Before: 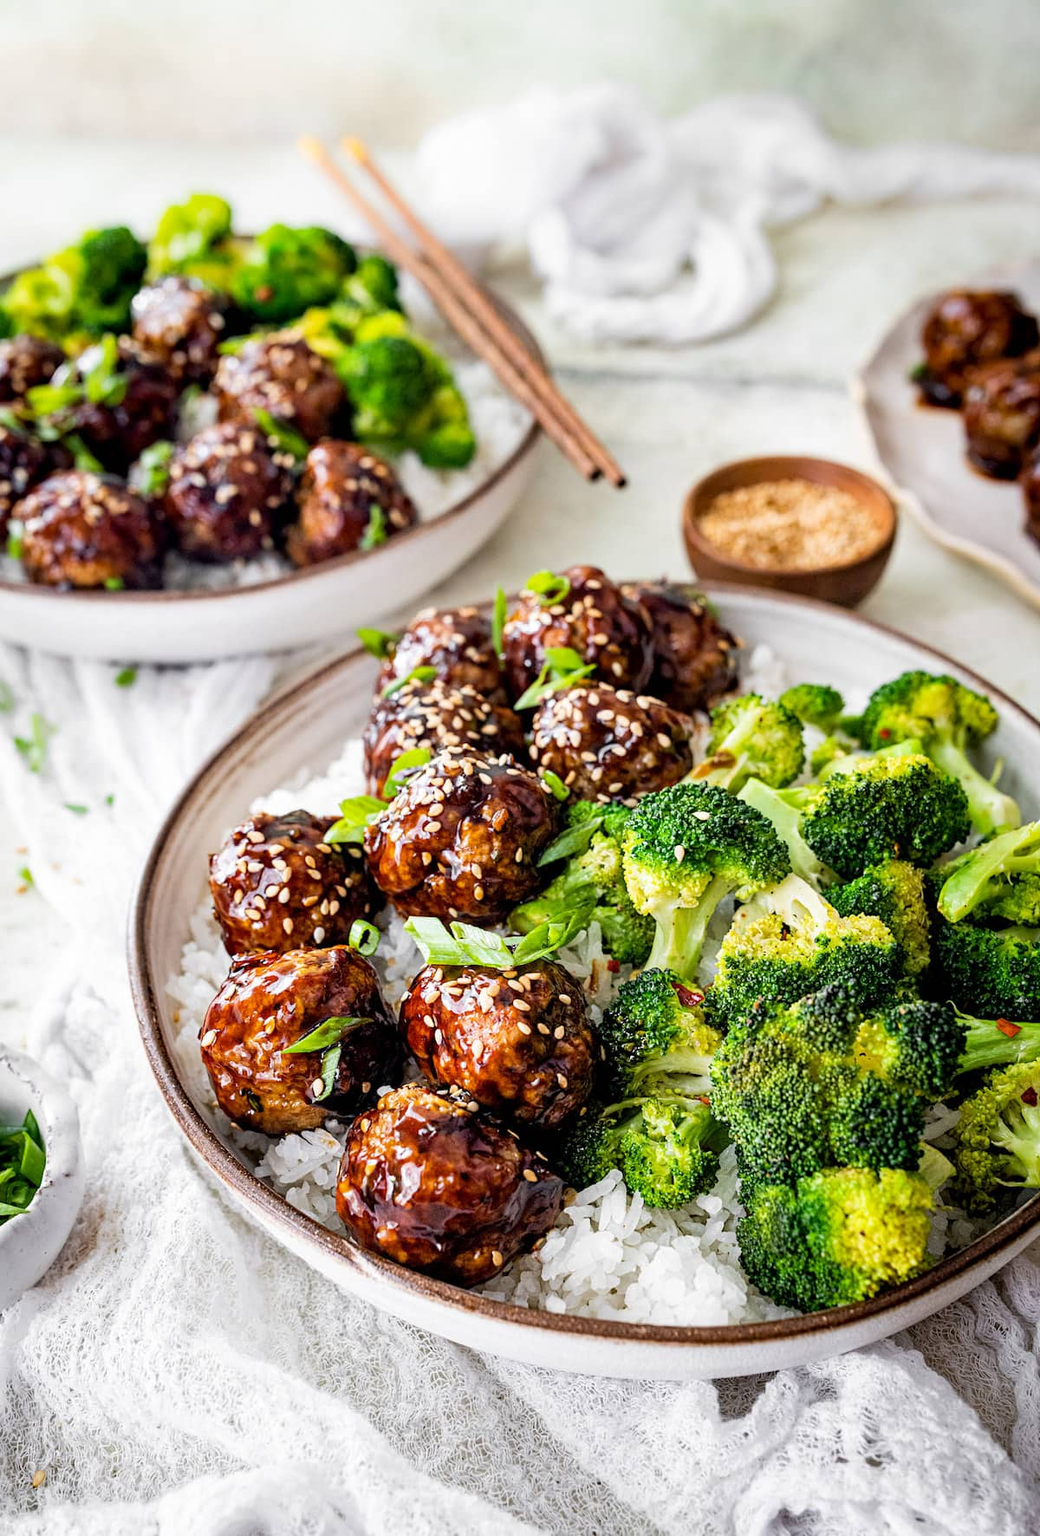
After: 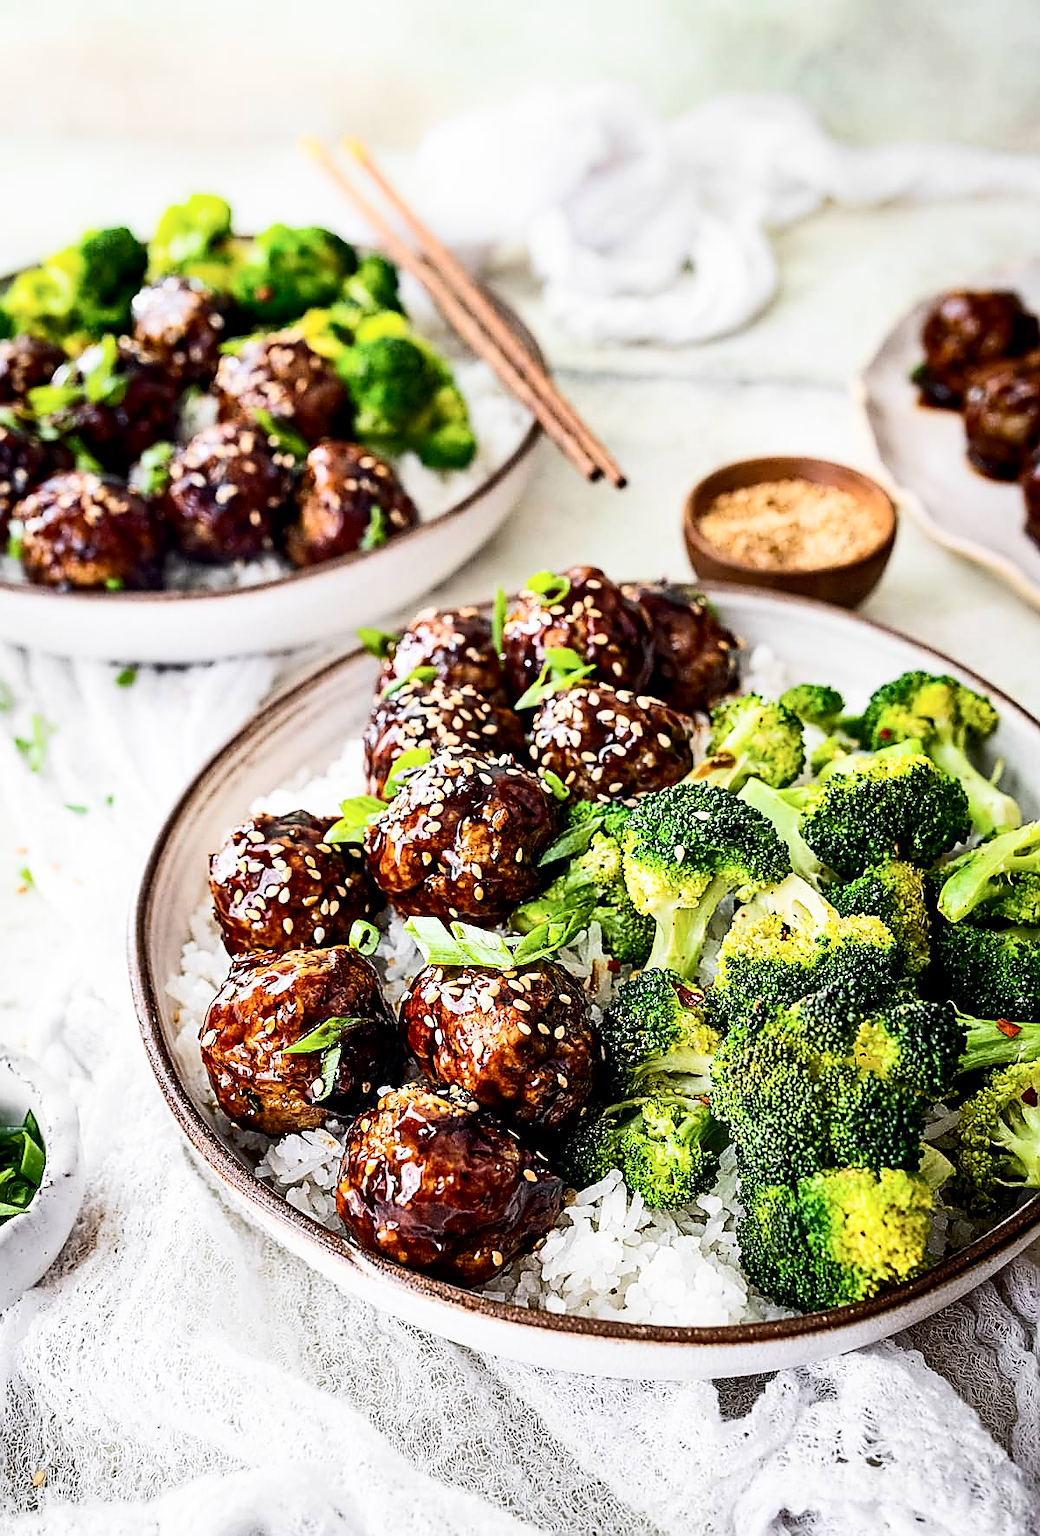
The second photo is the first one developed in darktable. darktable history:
contrast brightness saturation: contrast 0.278
sharpen: radius 1.394, amount 1.243, threshold 0.749
